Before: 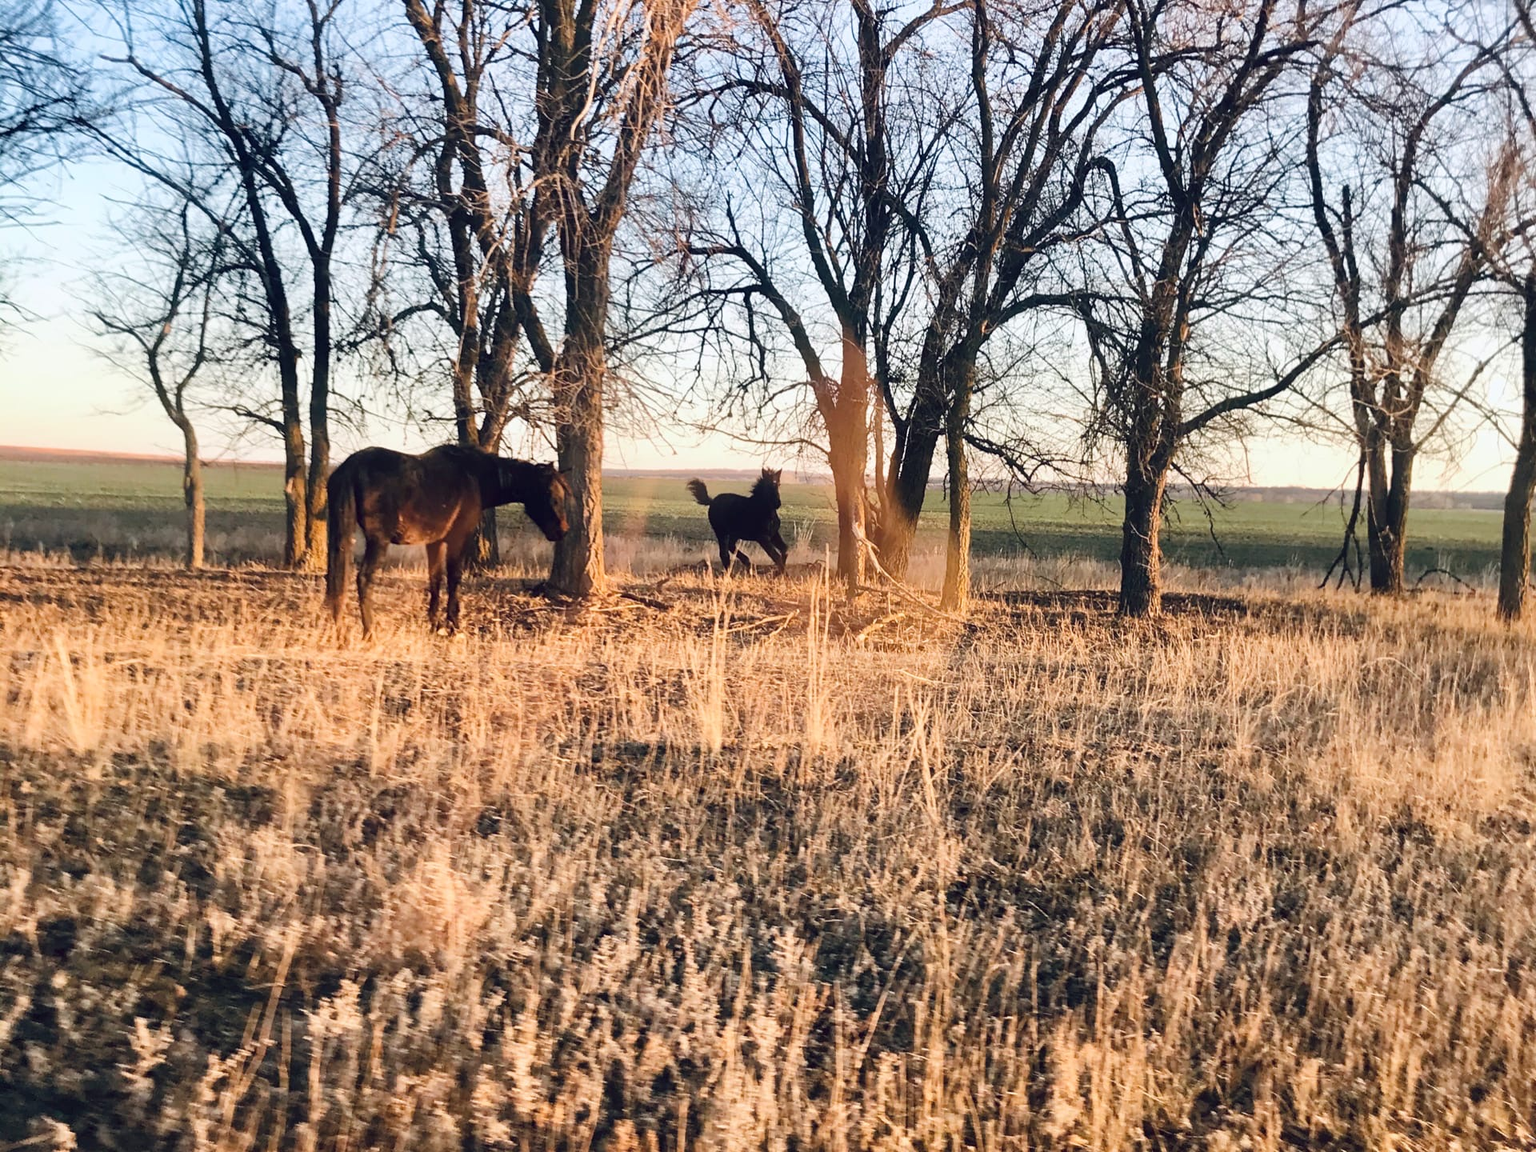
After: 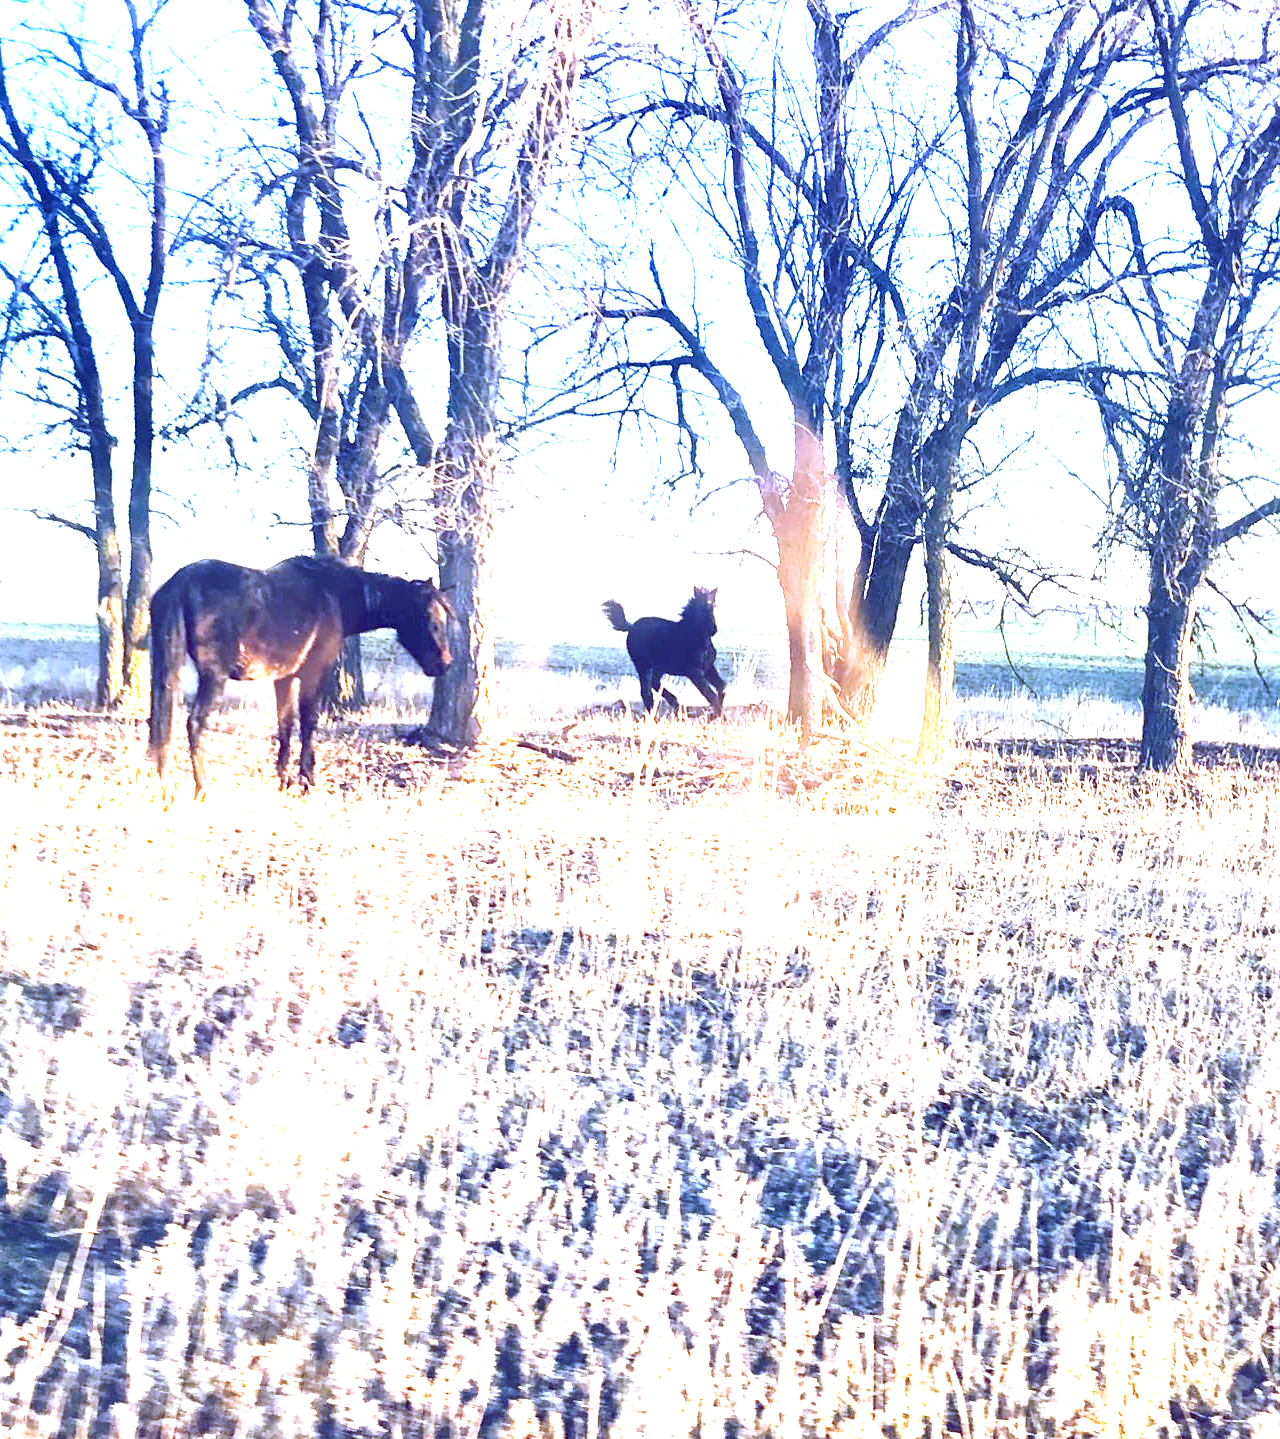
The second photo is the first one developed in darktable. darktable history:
crop and rotate: left 13.537%, right 19.796%
white balance: red 0.766, blue 1.537
exposure: black level correction 0.001, exposure 2.607 EV, compensate exposure bias true, compensate highlight preservation false
